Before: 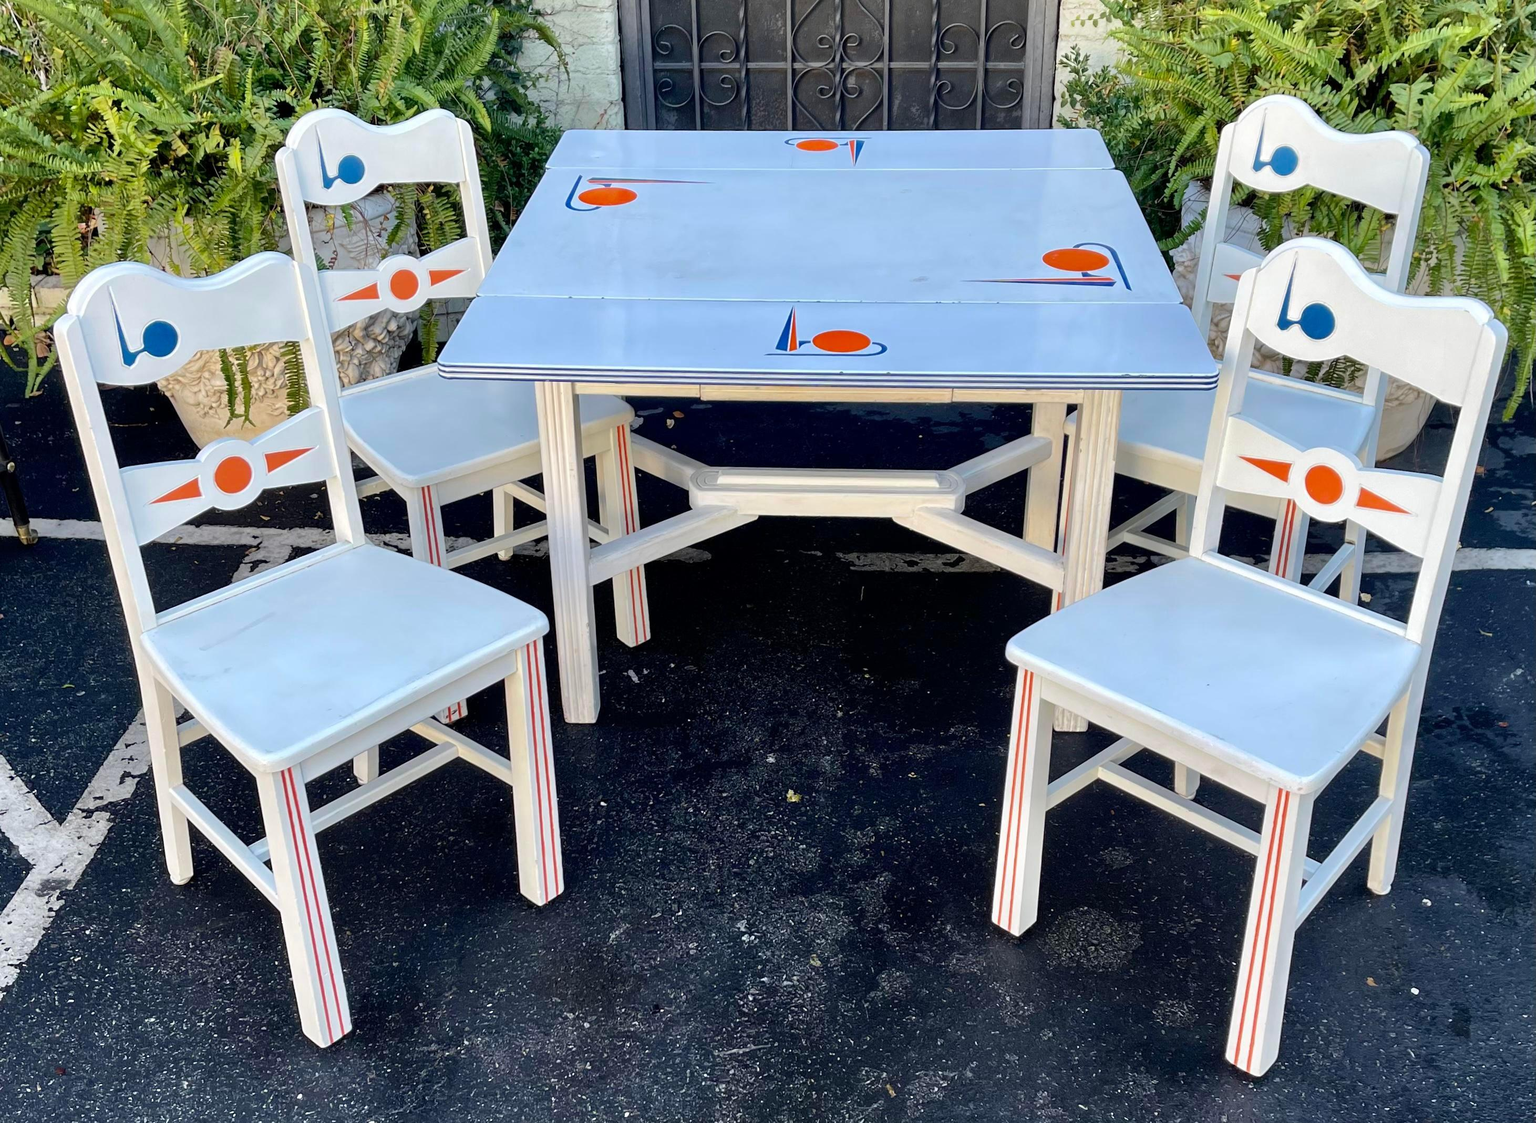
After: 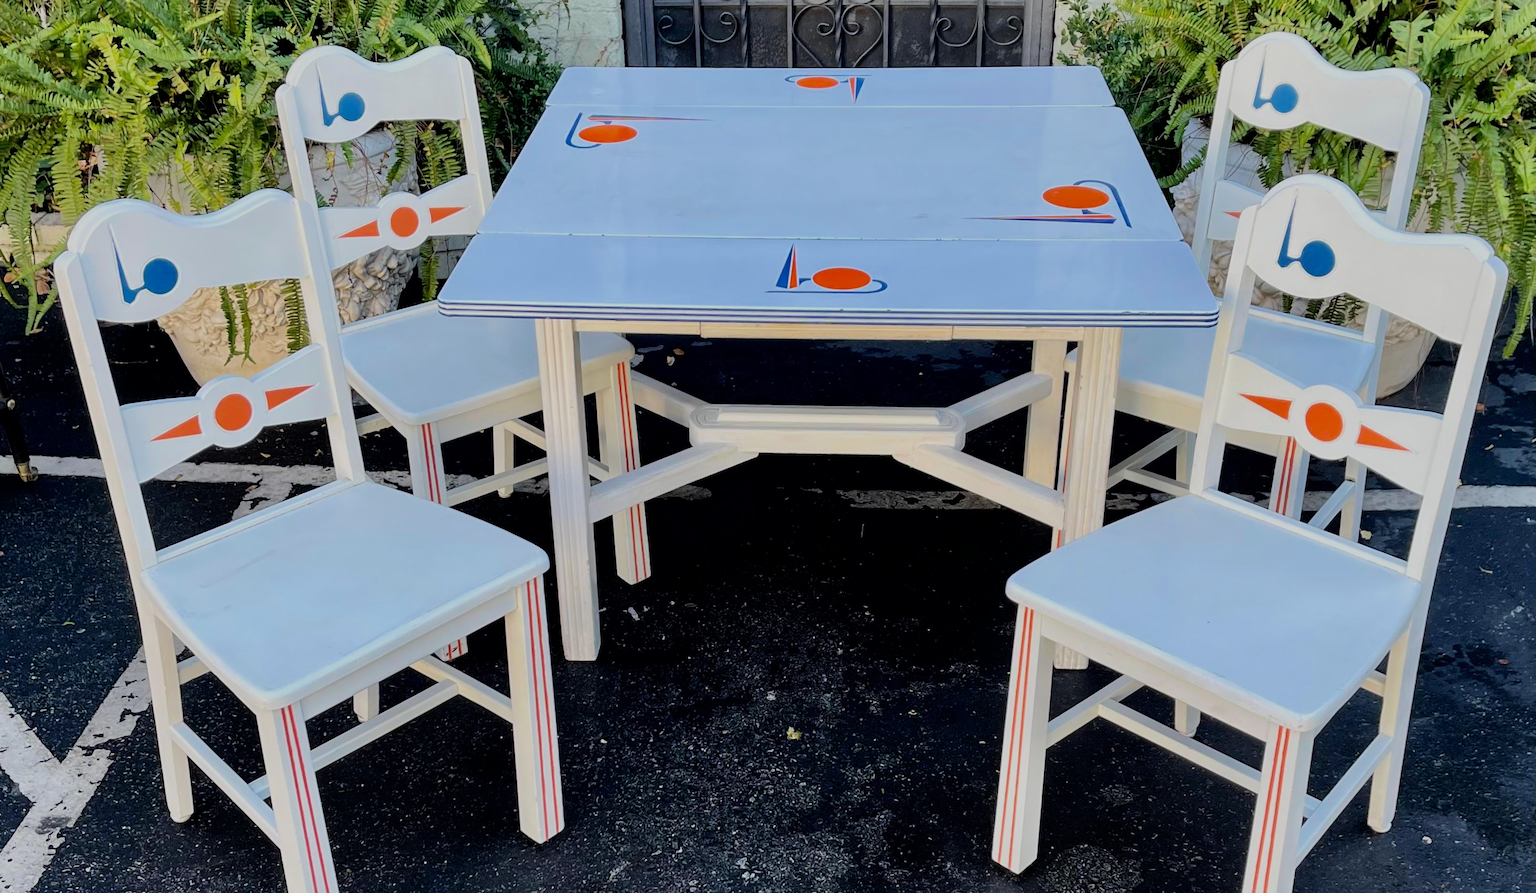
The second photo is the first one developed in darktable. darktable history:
crop and rotate: top 5.657%, bottom 14.76%
filmic rgb: black relative exposure -7.16 EV, white relative exposure 5.39 EV, hardness 3.02, color science v6 (2022)
